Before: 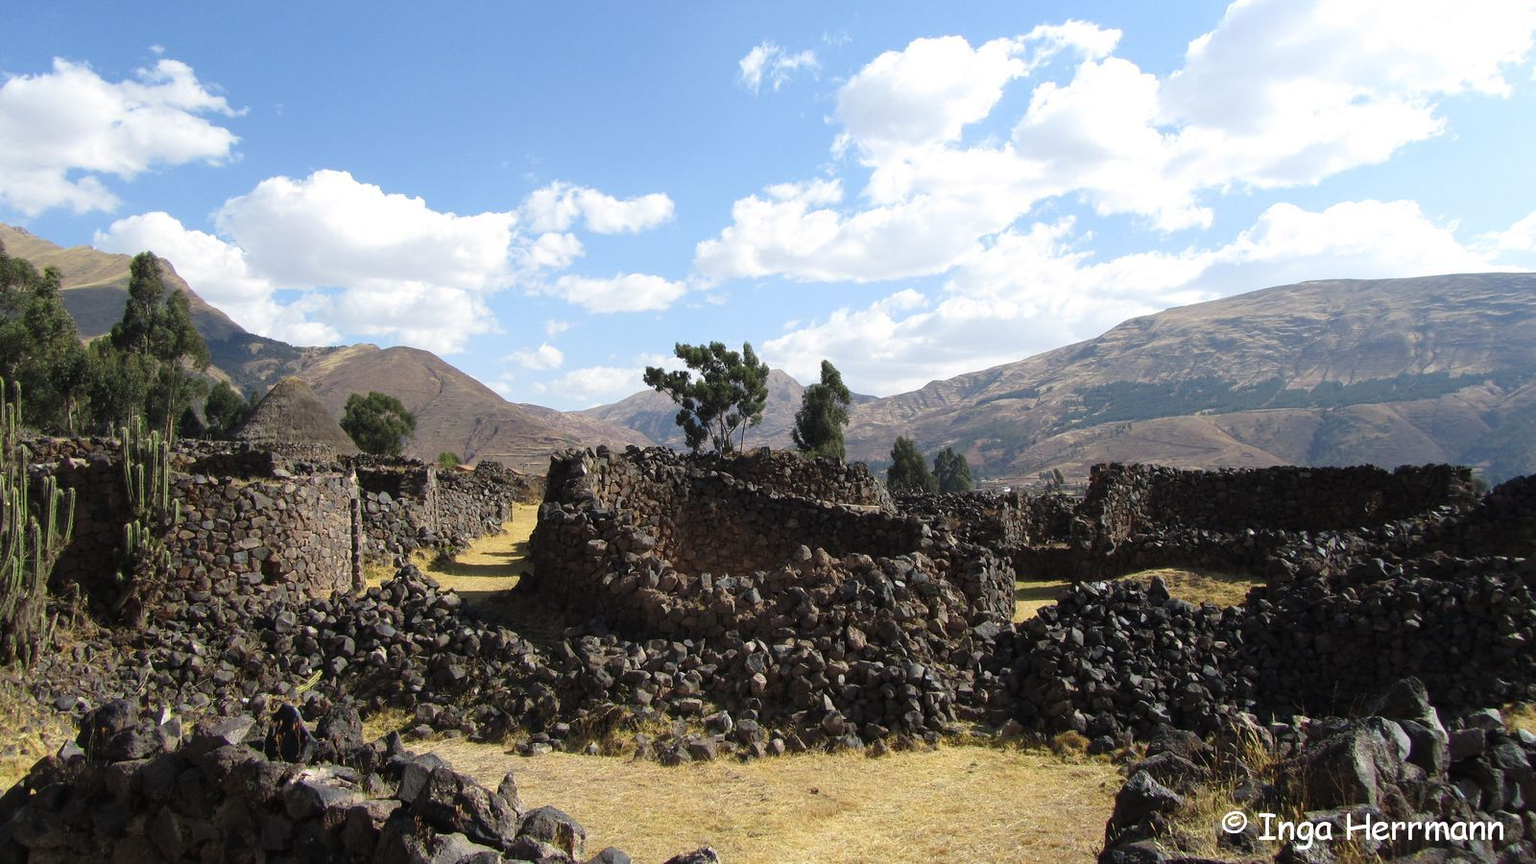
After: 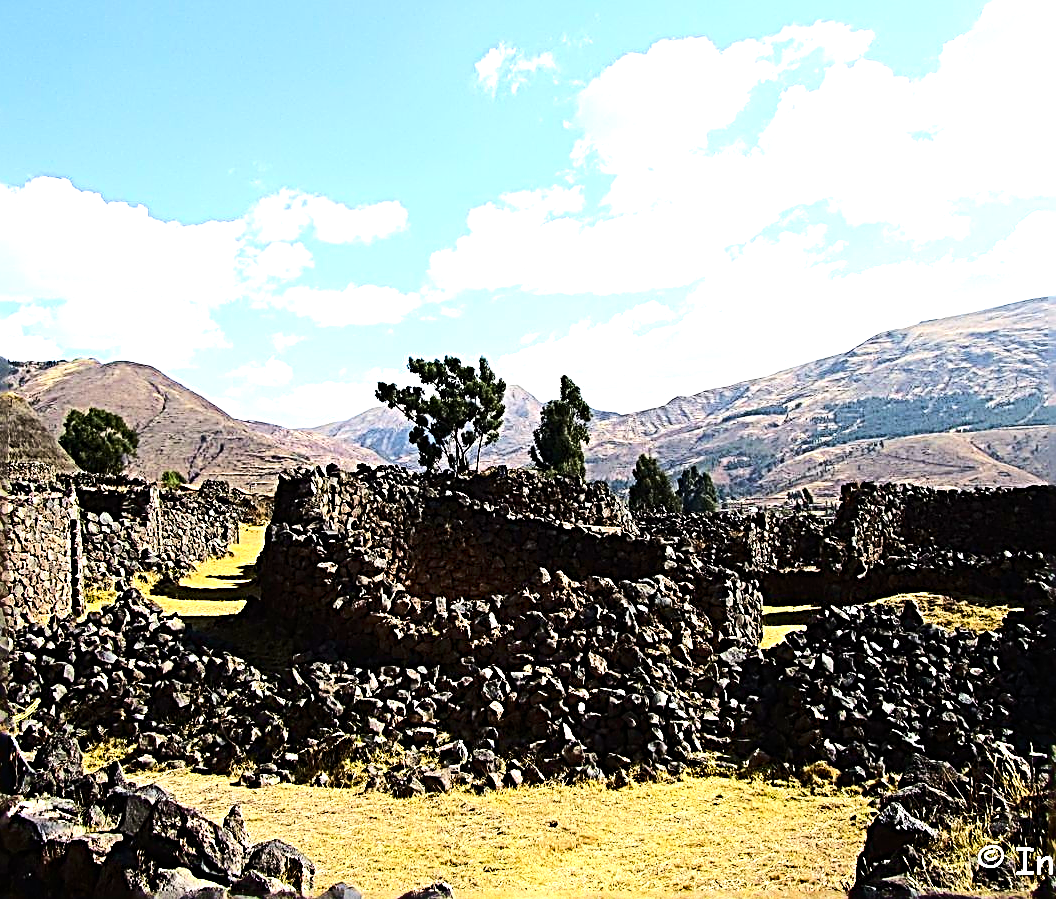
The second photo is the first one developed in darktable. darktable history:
color balance rgb: perceptual saturation grading › global saturation 25%, perceptual brilliance grading › mid-tones 10%, perceptual brilliance grading › shadows 15%, global vibrance 20%
crop and rotate: left 18.442%, right 15.508%
velvia: strength 15%
sharpen: radius 3.158, amount 1.731
contrast brightness saturation: contrast 0.28
tone equalizer: -8 EV -0.75 EV, -7 EV -0.7 EV, -6 EV -0.6 EV, -5 EV -0.4 EV, -3 EV 0.4 EV, -2 EV 0.6 EV, -1 EV 0.7 EV, +0 EV 0.75 EV, edges refinement/feathering 500, mask exposure compensation -1.57 EV, preserve details no
